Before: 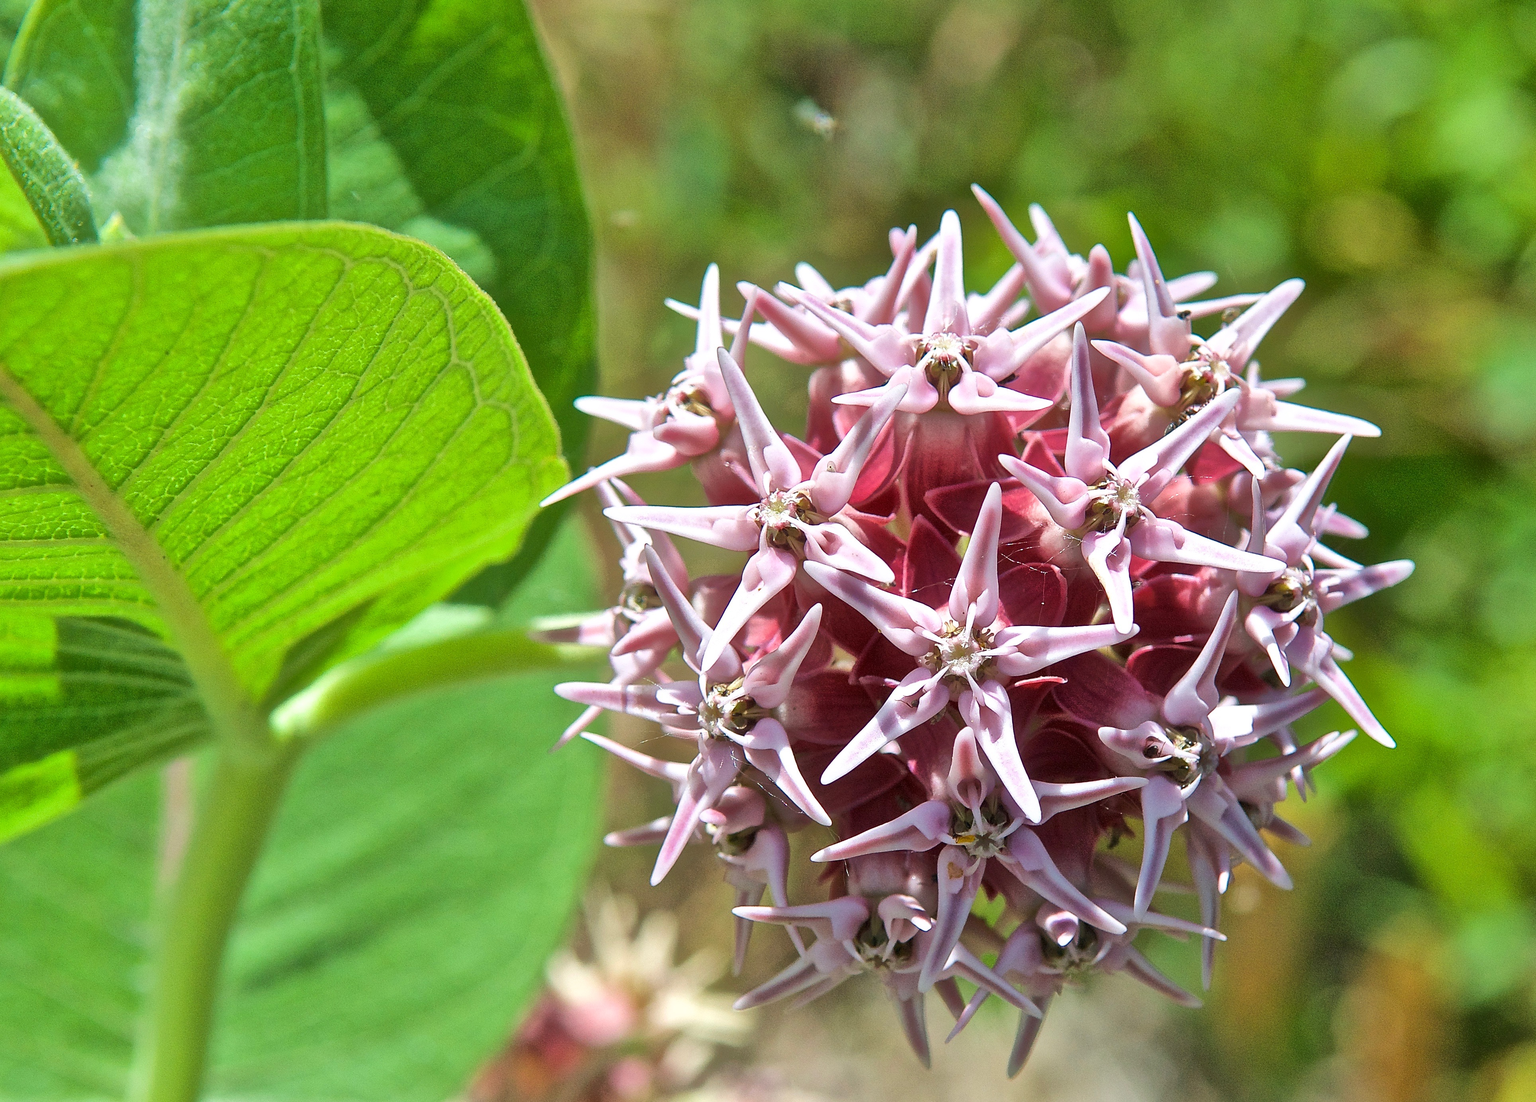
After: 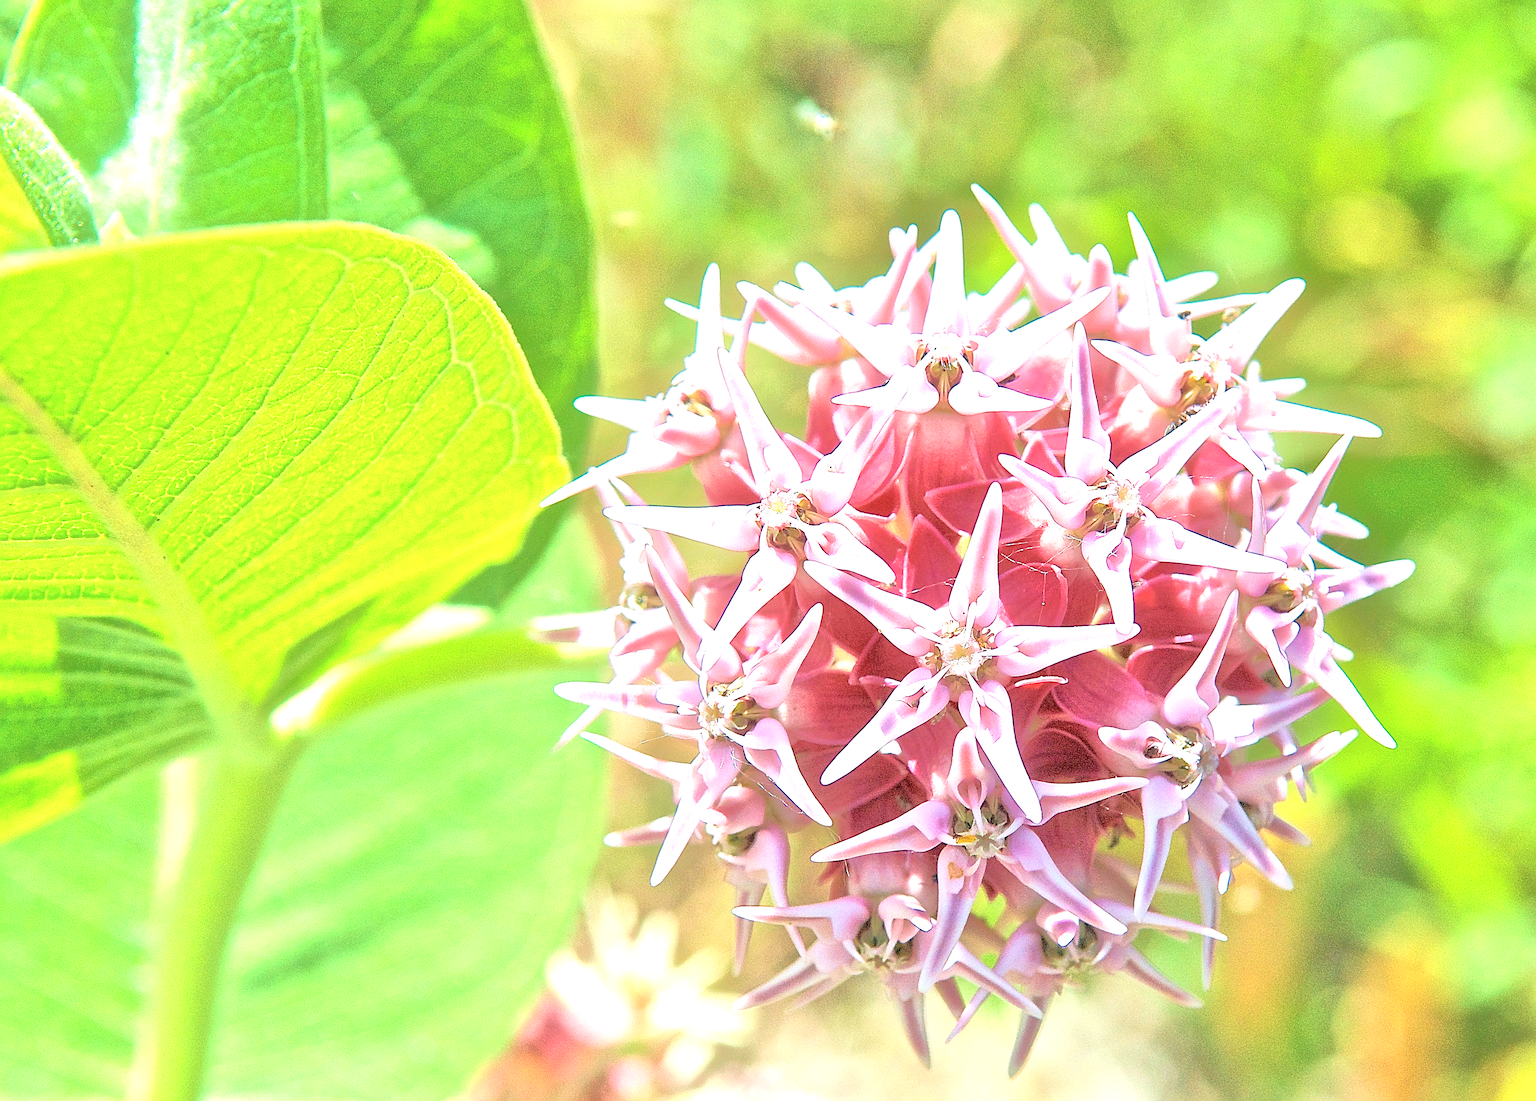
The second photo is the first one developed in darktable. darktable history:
exposure: black level correction 0, exposure 1.387 EV, compensate exposure bias true, compensate highlight preservation false
velvia: on, module defaults
sharpen: radius 3.106
tone curve: curves: ch0 [(0, 0) (0.003, 0.002) (0.011, 0.007) (0.025, 0.016) (0.044, 0.027) (0.069, 0.045) (0.1, 0.077) (0.136, 0.114) (0.177, 0.166) (0.224, 0.241) (0.277, 0.328) (0.335, 0.413) (0.399, 0.498) (0.468, 0.572) (0.543, 0.638) (0.623, 0.711) (0.709, 0.786) (0.801, 0.853) (0.898, 0.929) (1, 1)], color space Lab, independent channels, preserve colors none
tone equalizer: -7 EV 0.141 EV, -6 EV 0.583 EV, -5 EV 1.14 EV, -4 EV 1.33 EV, -3 EV 1.15 EV, -2 EV 0.6 EV, -1 EV 0.157 EV, mask exposure compensation -0.508 EV
